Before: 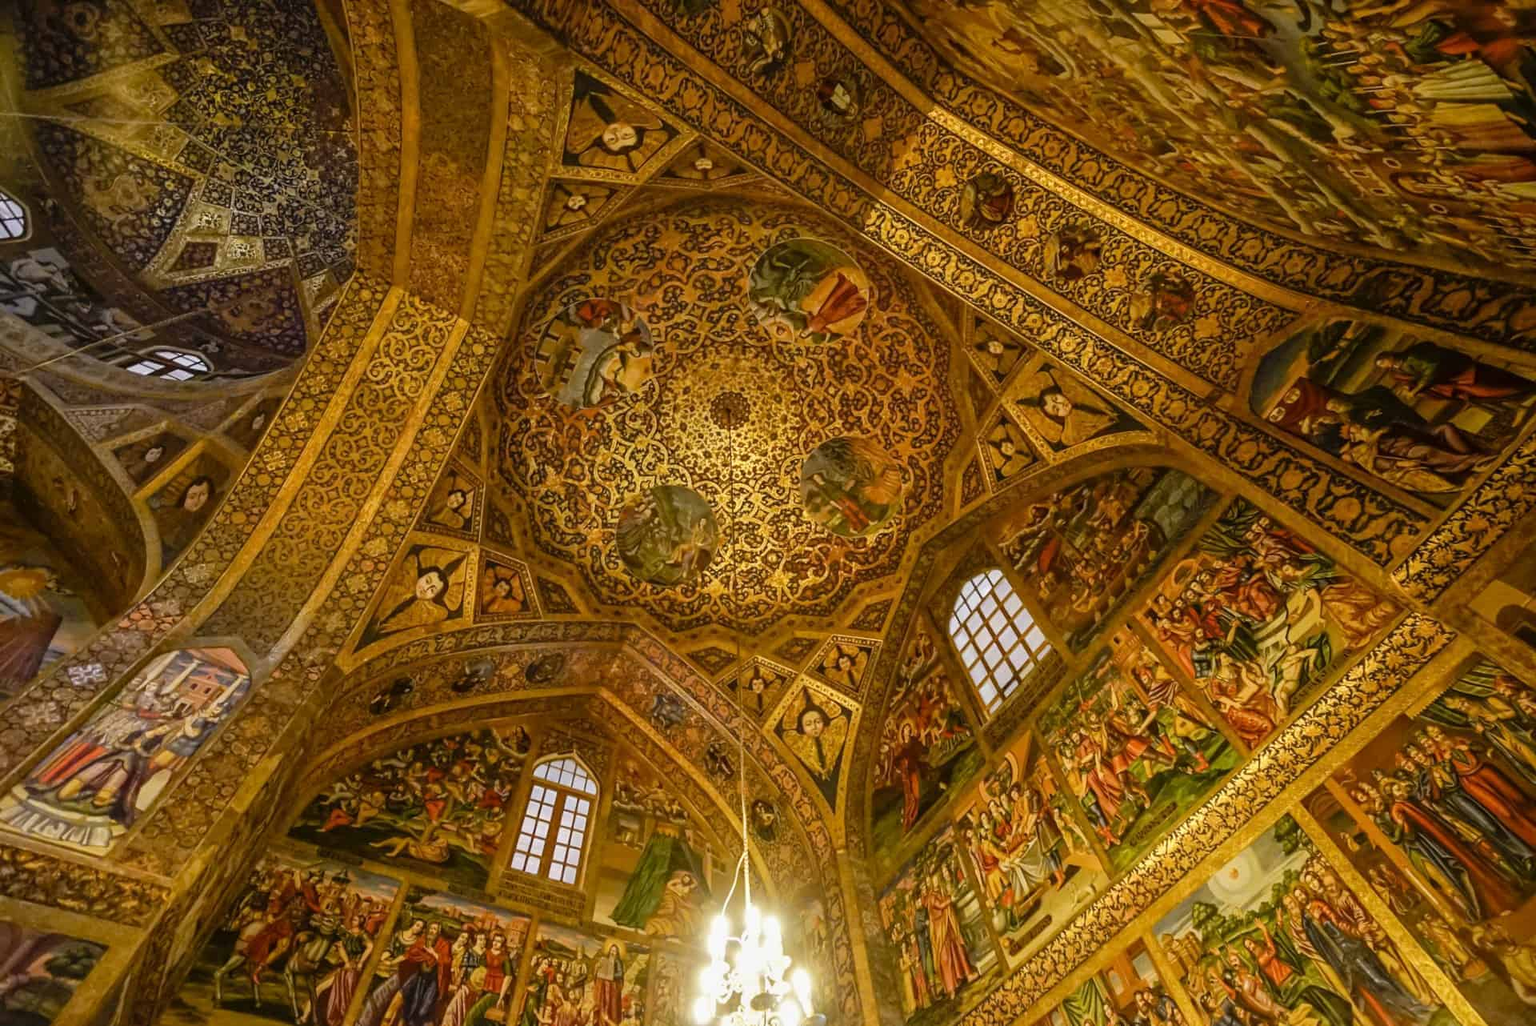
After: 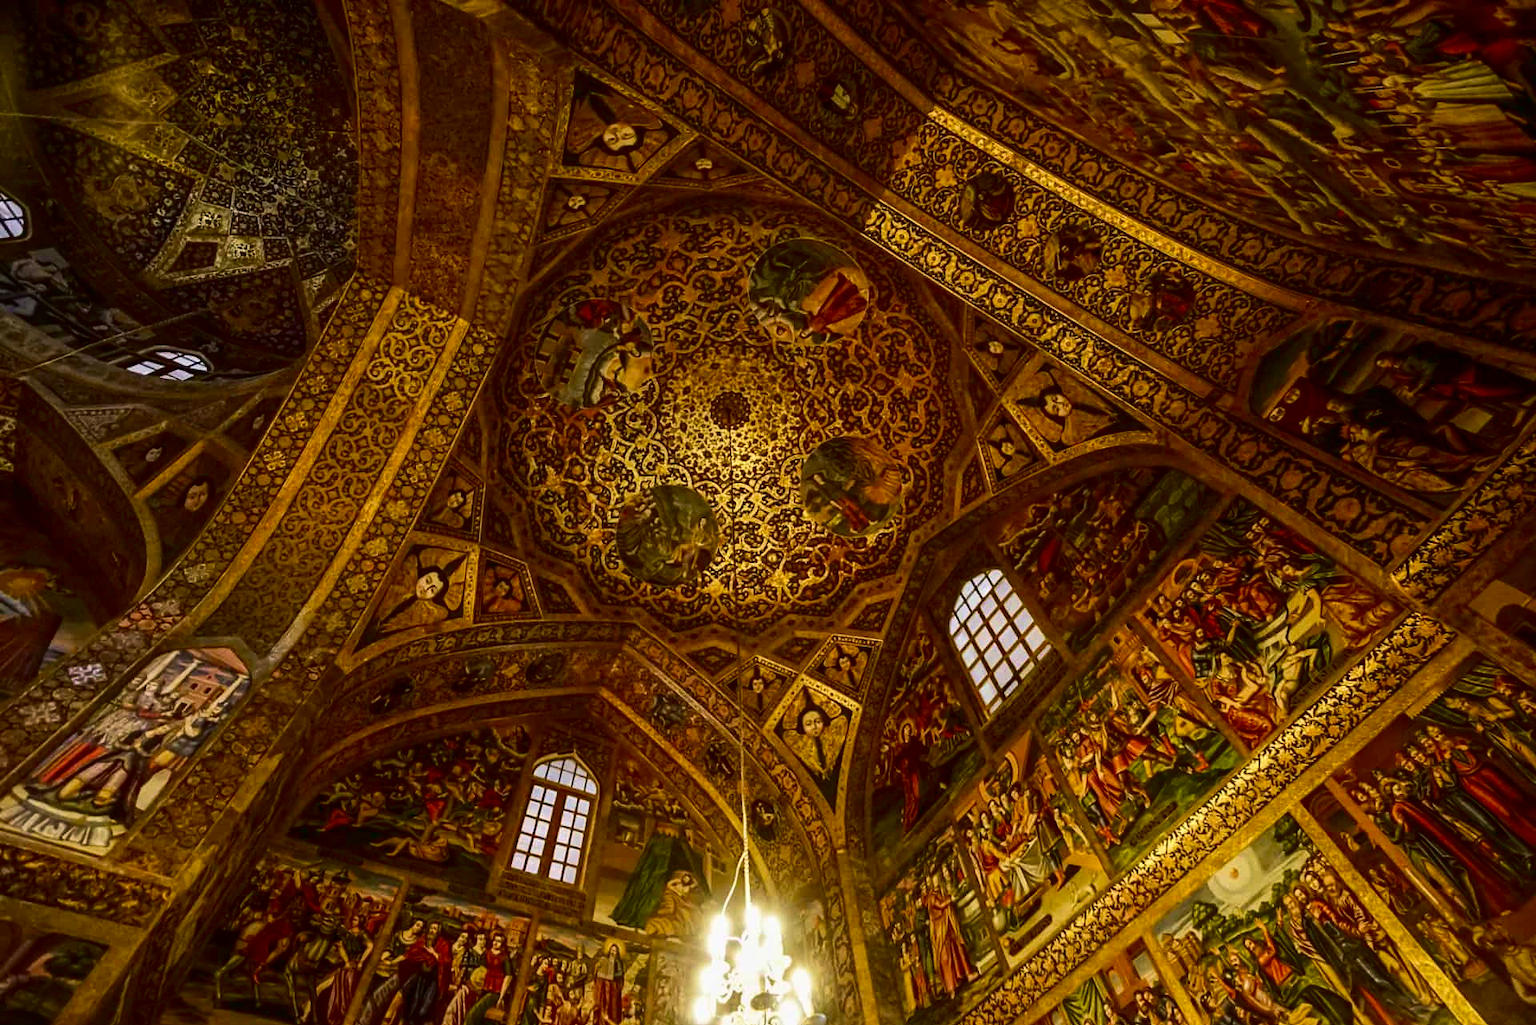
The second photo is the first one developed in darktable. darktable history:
velvia: on, module defaults
contrast brightness saturation: contrast 0.191, brightness -0.226, saturation 0.106
